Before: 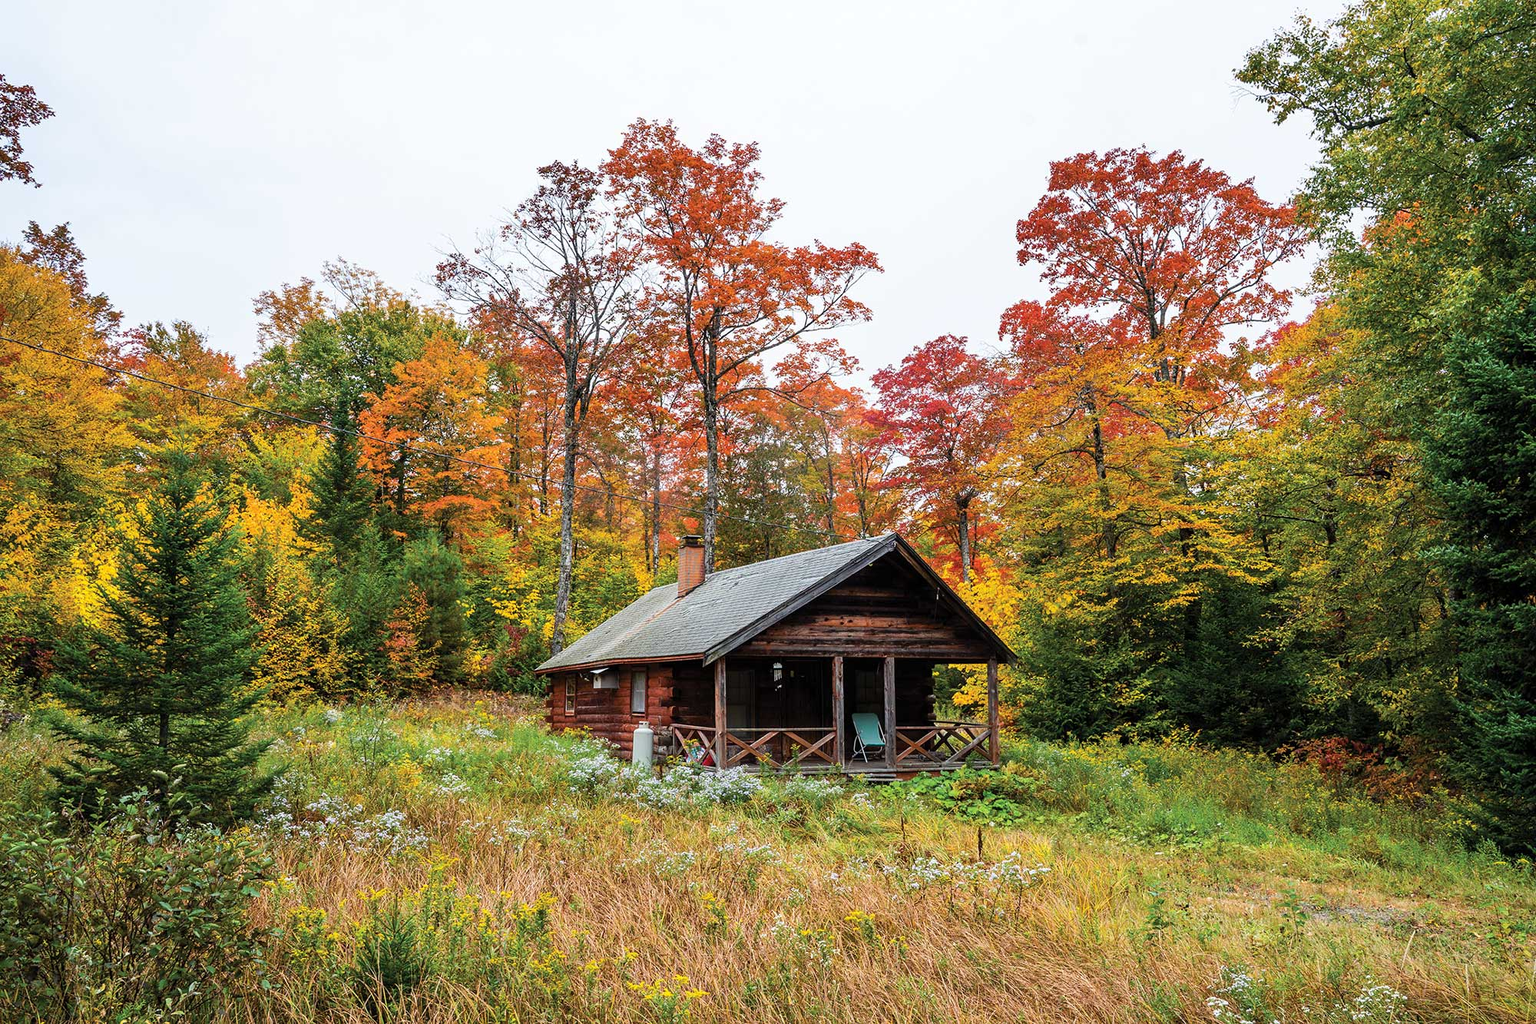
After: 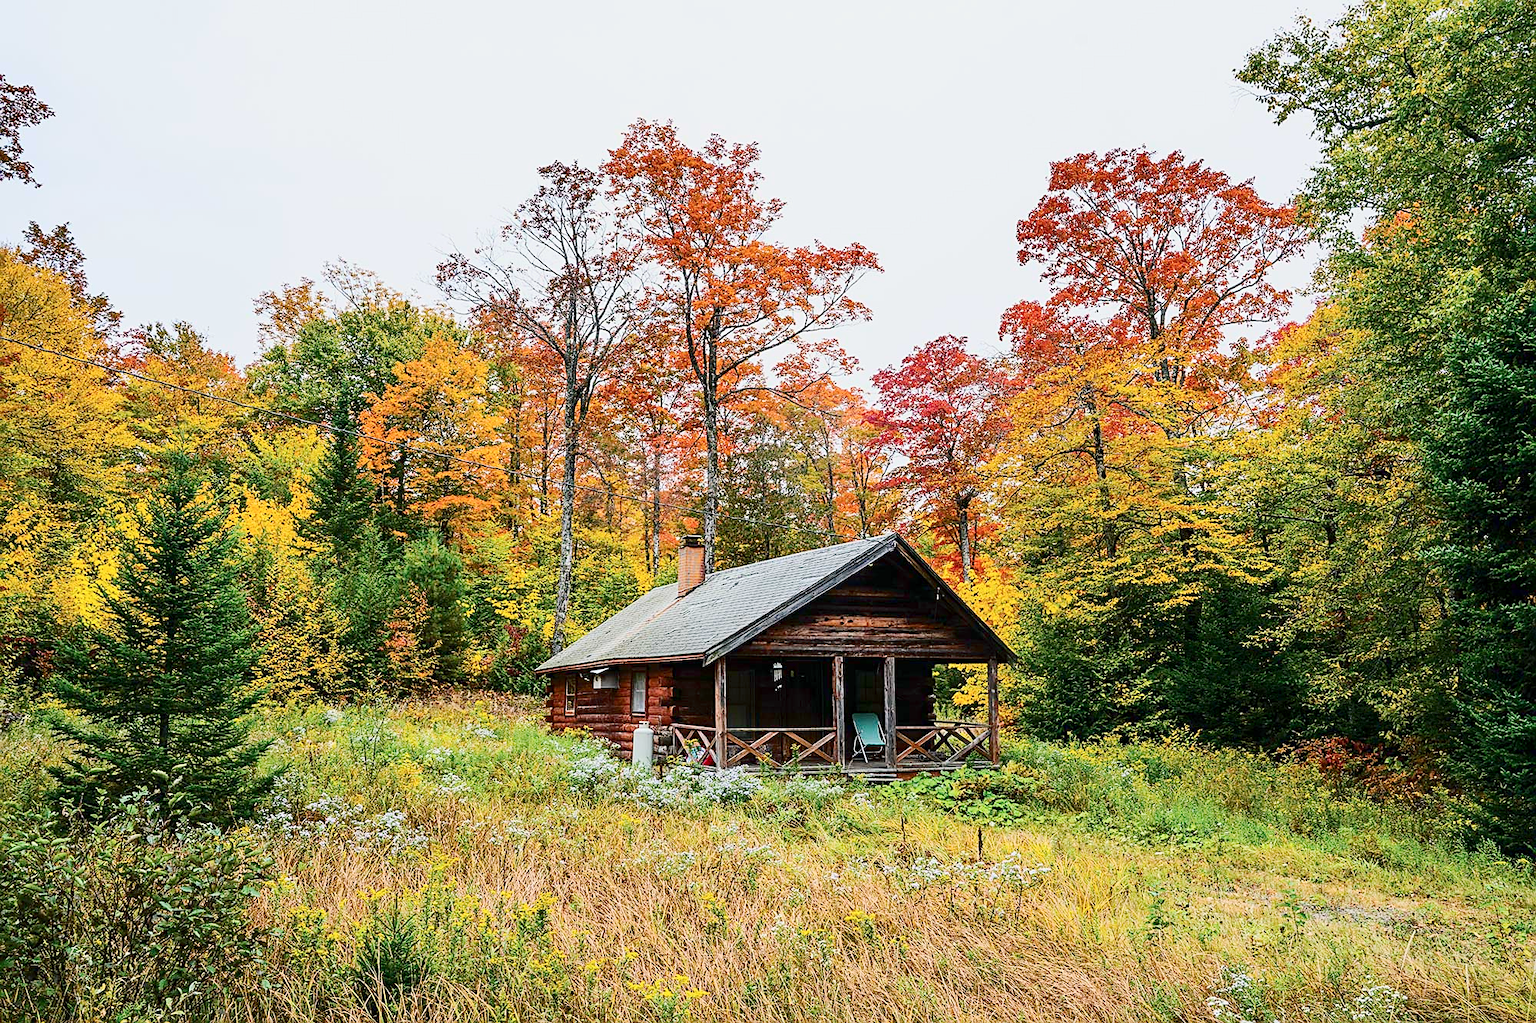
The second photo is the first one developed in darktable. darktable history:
color balance rgb: shadows lift › luminance -7.681%, shadows lift › chroma 2.395%, shadows lift › hue 167.05°, highlights gain › luminance 14.537%, perceptual saturation grading › global saturation 9.549%, contrast -20.074%
sharpen: on, module defaults
contrast brightness saturation: contrast 0.282
base curve: curves: ch0 [(0, 0) (0.262, 0.32) (0.722, 0.705) (1, 1)], preserve colors none
